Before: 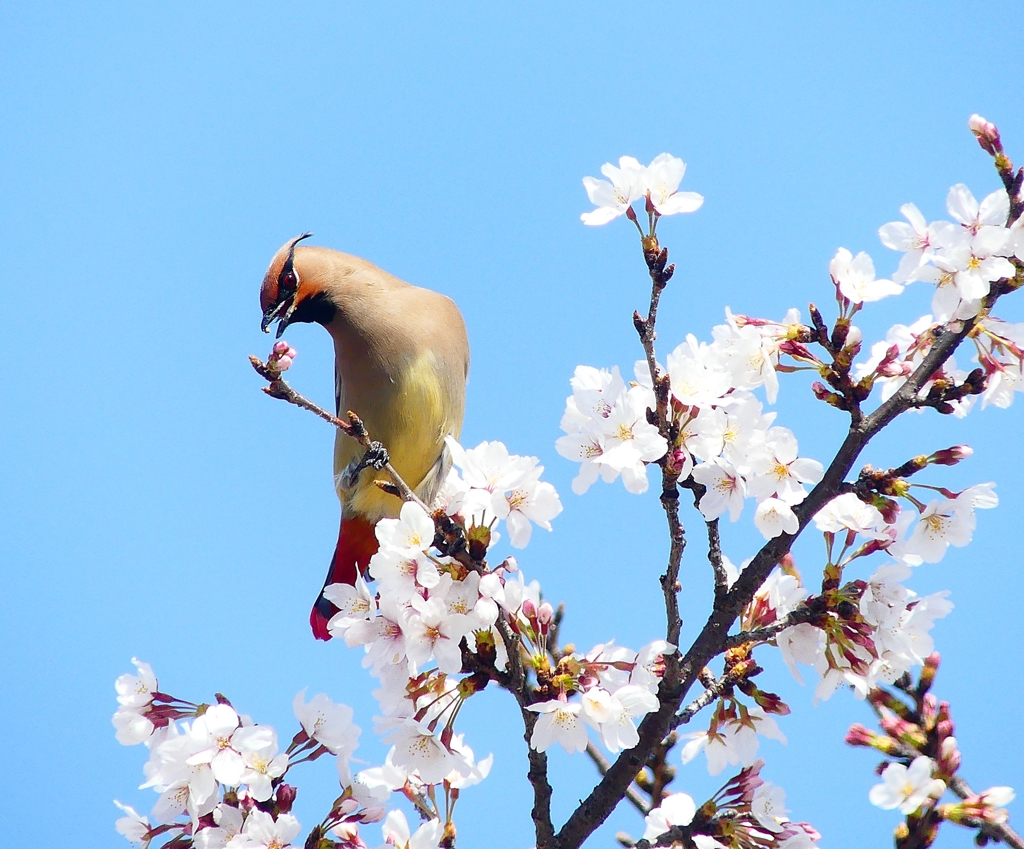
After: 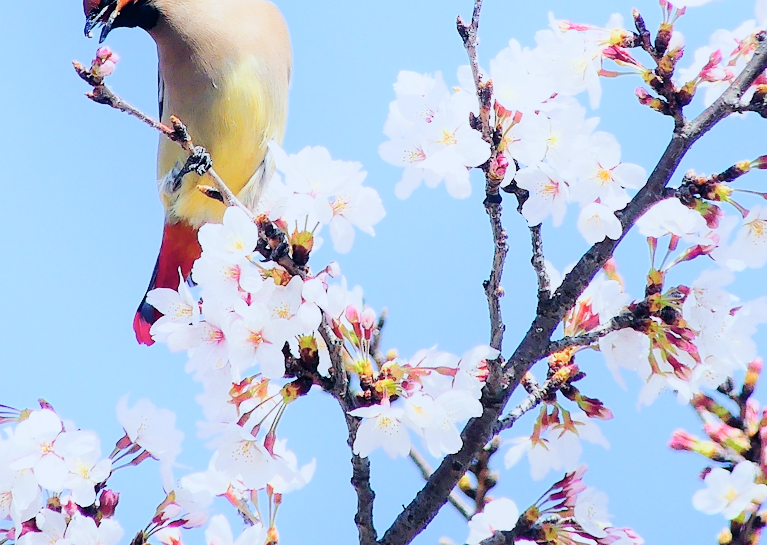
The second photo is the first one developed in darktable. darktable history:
color balance rgb: power › hue 329.46°, global offset › chroma 0.122%, global offset › hue 253.61°, linear chroma grading › global chroma 0.294%, perceptual saturation grading › global saturation 10.448%
color calibration: x 0.37, y 0.382, temperature 4318.54 K
filmic rgb: black relative exposure -4.3 EV, white relative exposure 4.56 EV, hardness 2.39, contrast 1.059
crop and rotate: left 17.317%, top 34.764%, right 7.688%, bottom 0.985%
exposure: exposure 1 EV, compensate highlight preservation false
shadows and highlights: shadows -24.43, highlights 51.4, soften with gaussian
